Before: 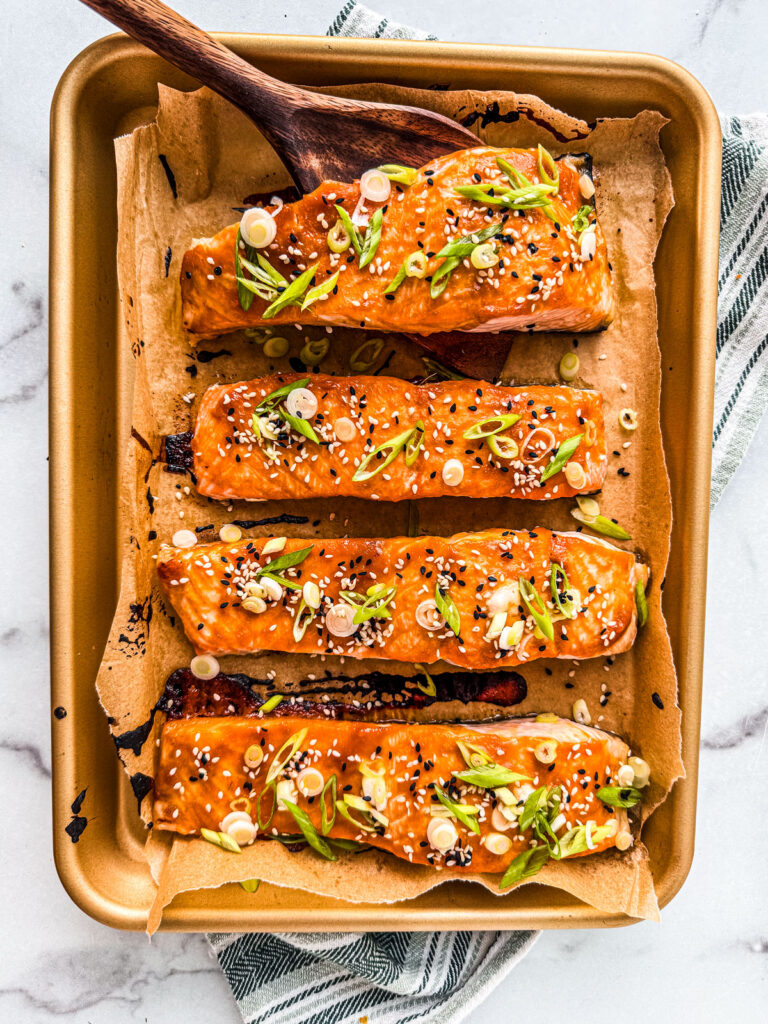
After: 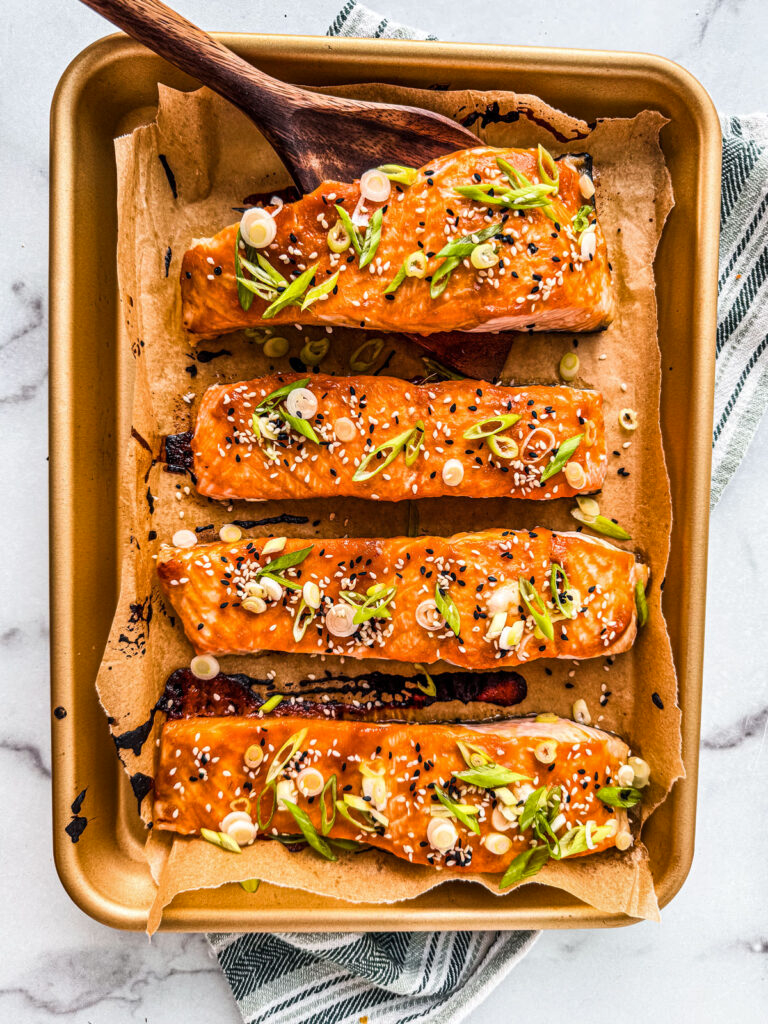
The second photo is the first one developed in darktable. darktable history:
shadows and highlights: shadows 31.76, highlights -31.86, soften with gaussian
